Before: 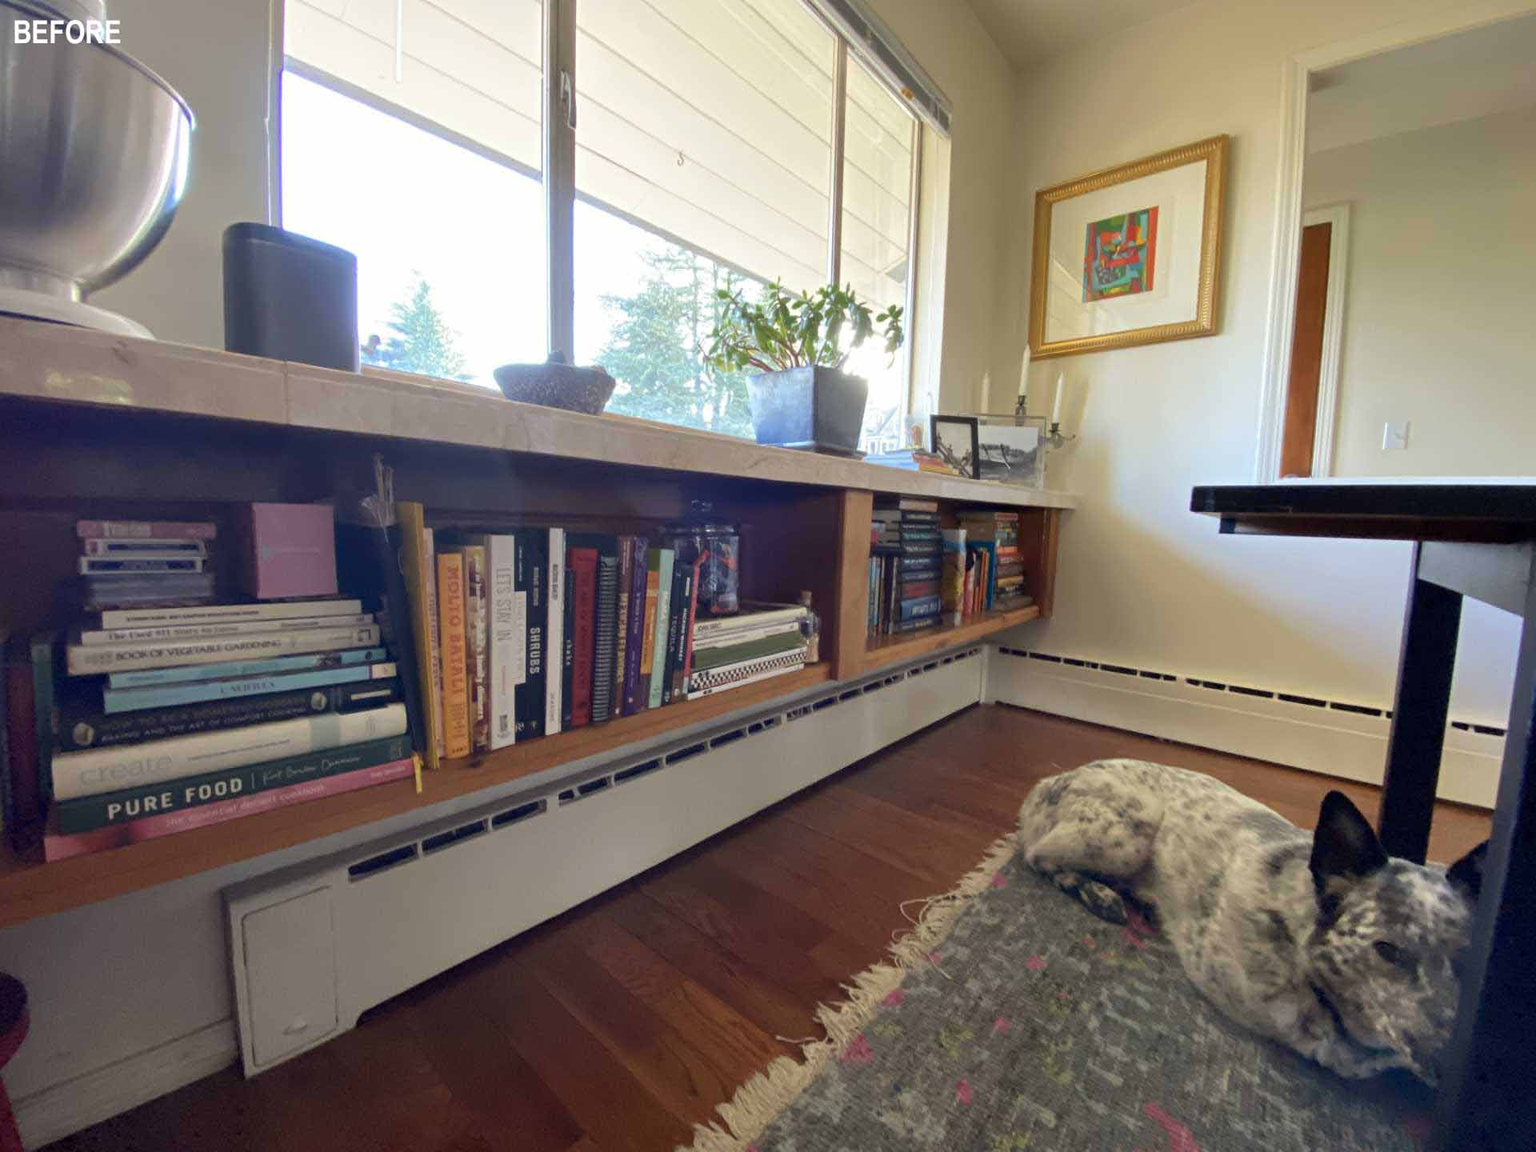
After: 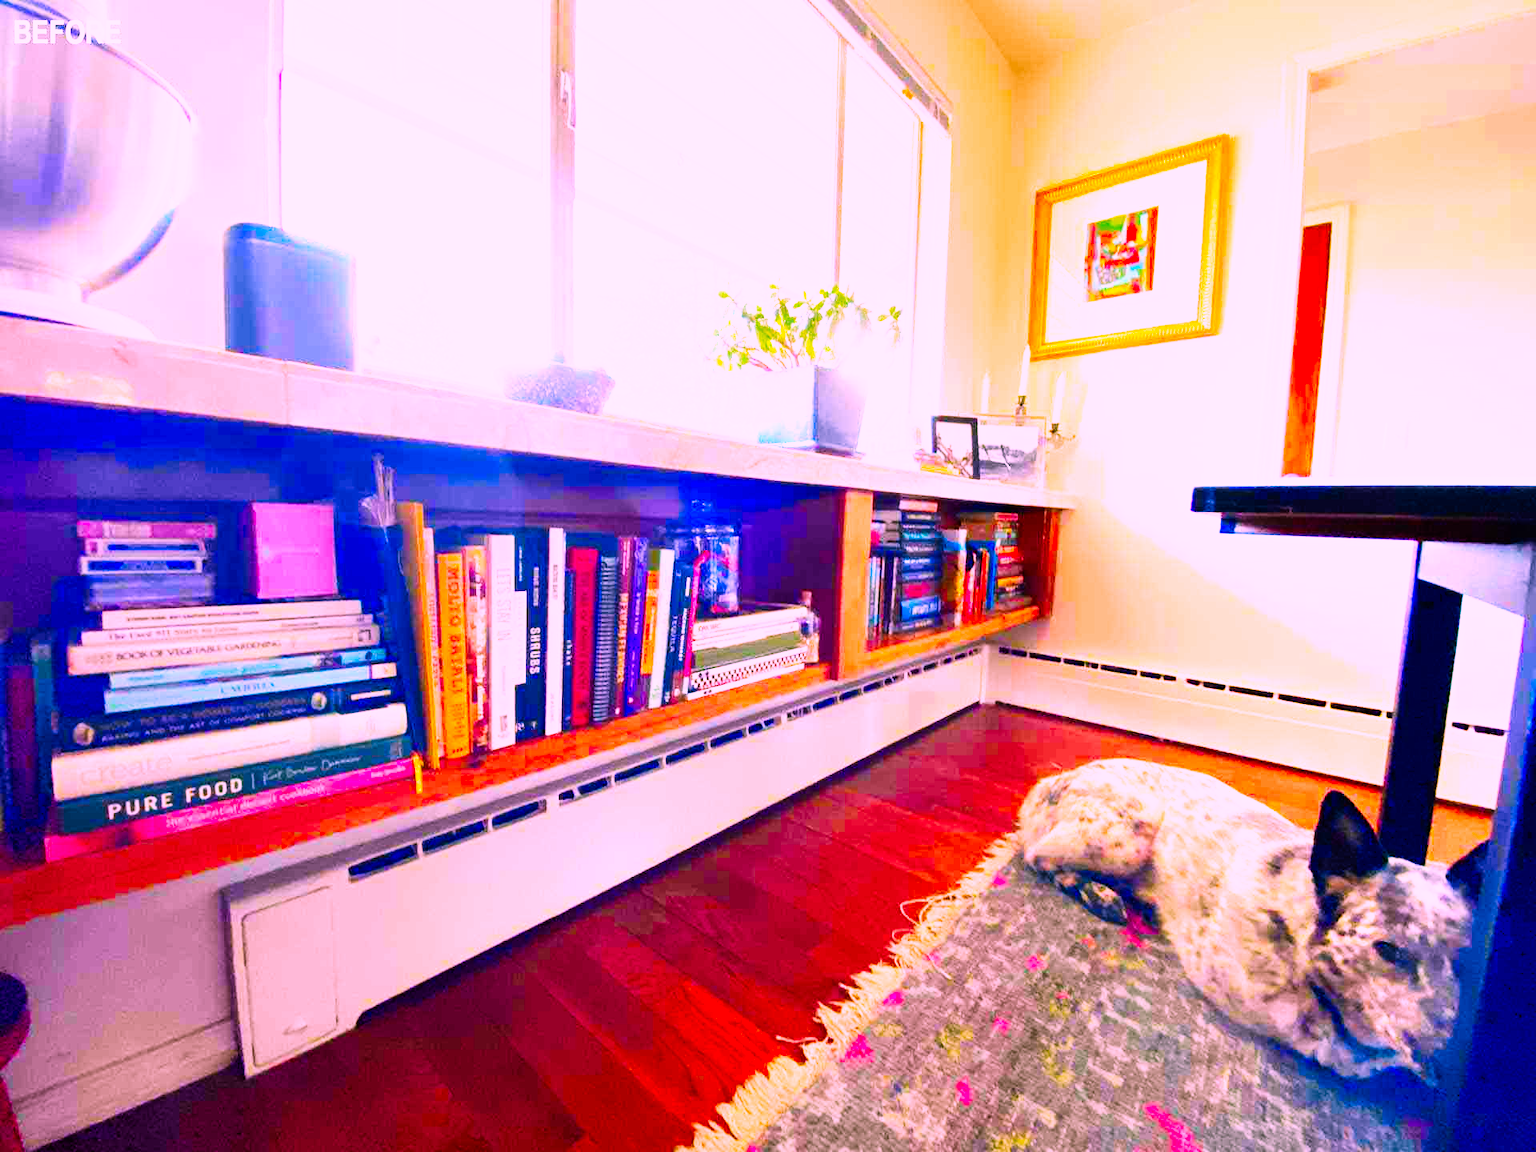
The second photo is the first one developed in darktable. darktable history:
color balance rgb: shadows lift › chroma 2.012%, shadows lift › hue 248.2°, linear chroma grading › shadows 9.916%, linear chroma grading › highlights 10.326%, linear chroma grading › global chroma 15.534%, linear chroma grading › mid-tones 14.871%, perceptual saturation grading › global saturation 0.341%, perceptual brilliance grading › global brilliance 18.103%
base curve: curves: ch0 [(0, 0) (0.007, 0.004) (0.027, 0.03) (0.046, 0.07) (0.207, 0.54) (0.442, 0.872) (0.673, 0.972) (1, 1)], preserve colors none
color correction: highlights a* 18.89, highlights b* -11.7, saturation 1.68
